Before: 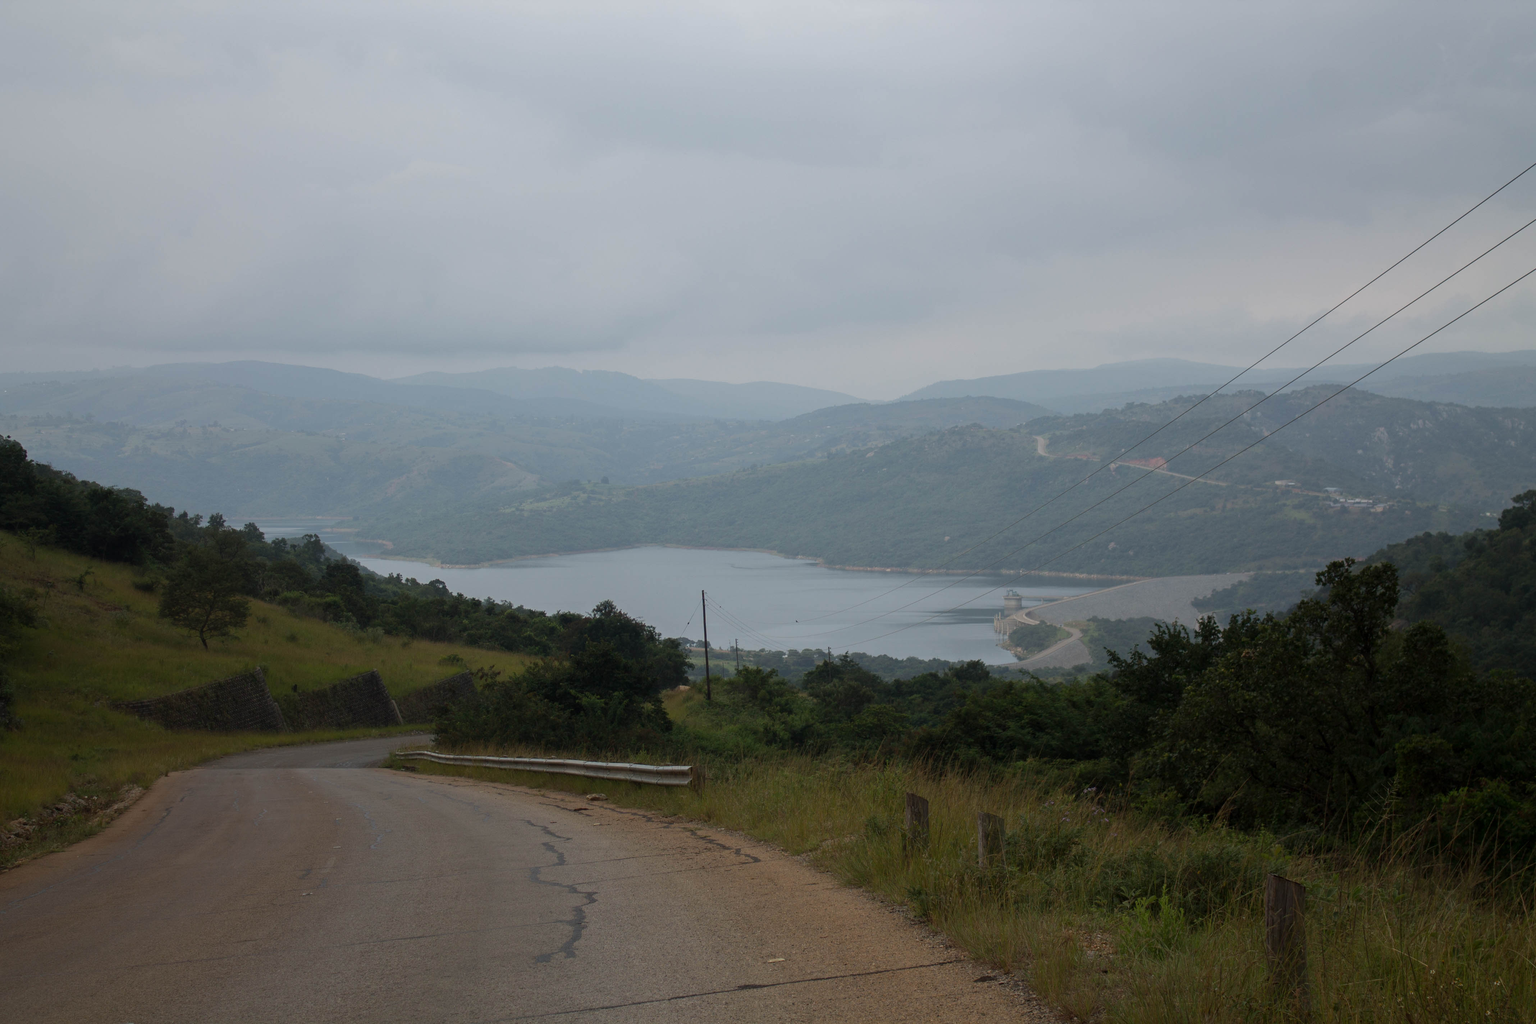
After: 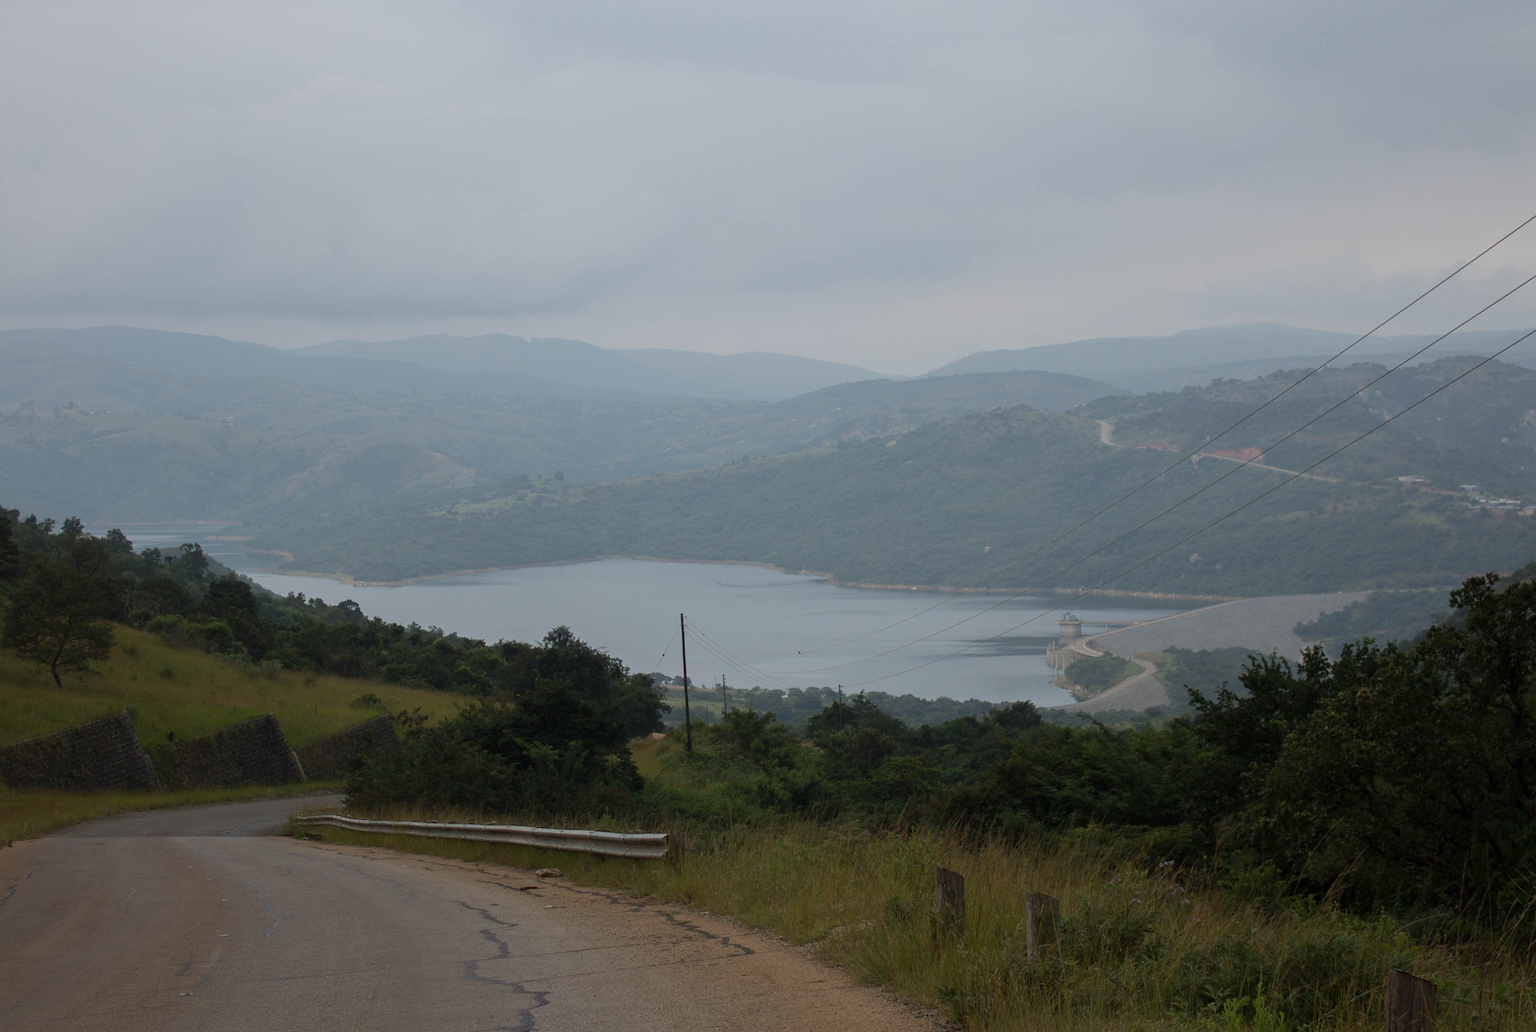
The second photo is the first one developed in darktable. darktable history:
crop and rotate: left 10.347%, top 9.84%, right 9.83%, bottom 9.663%
